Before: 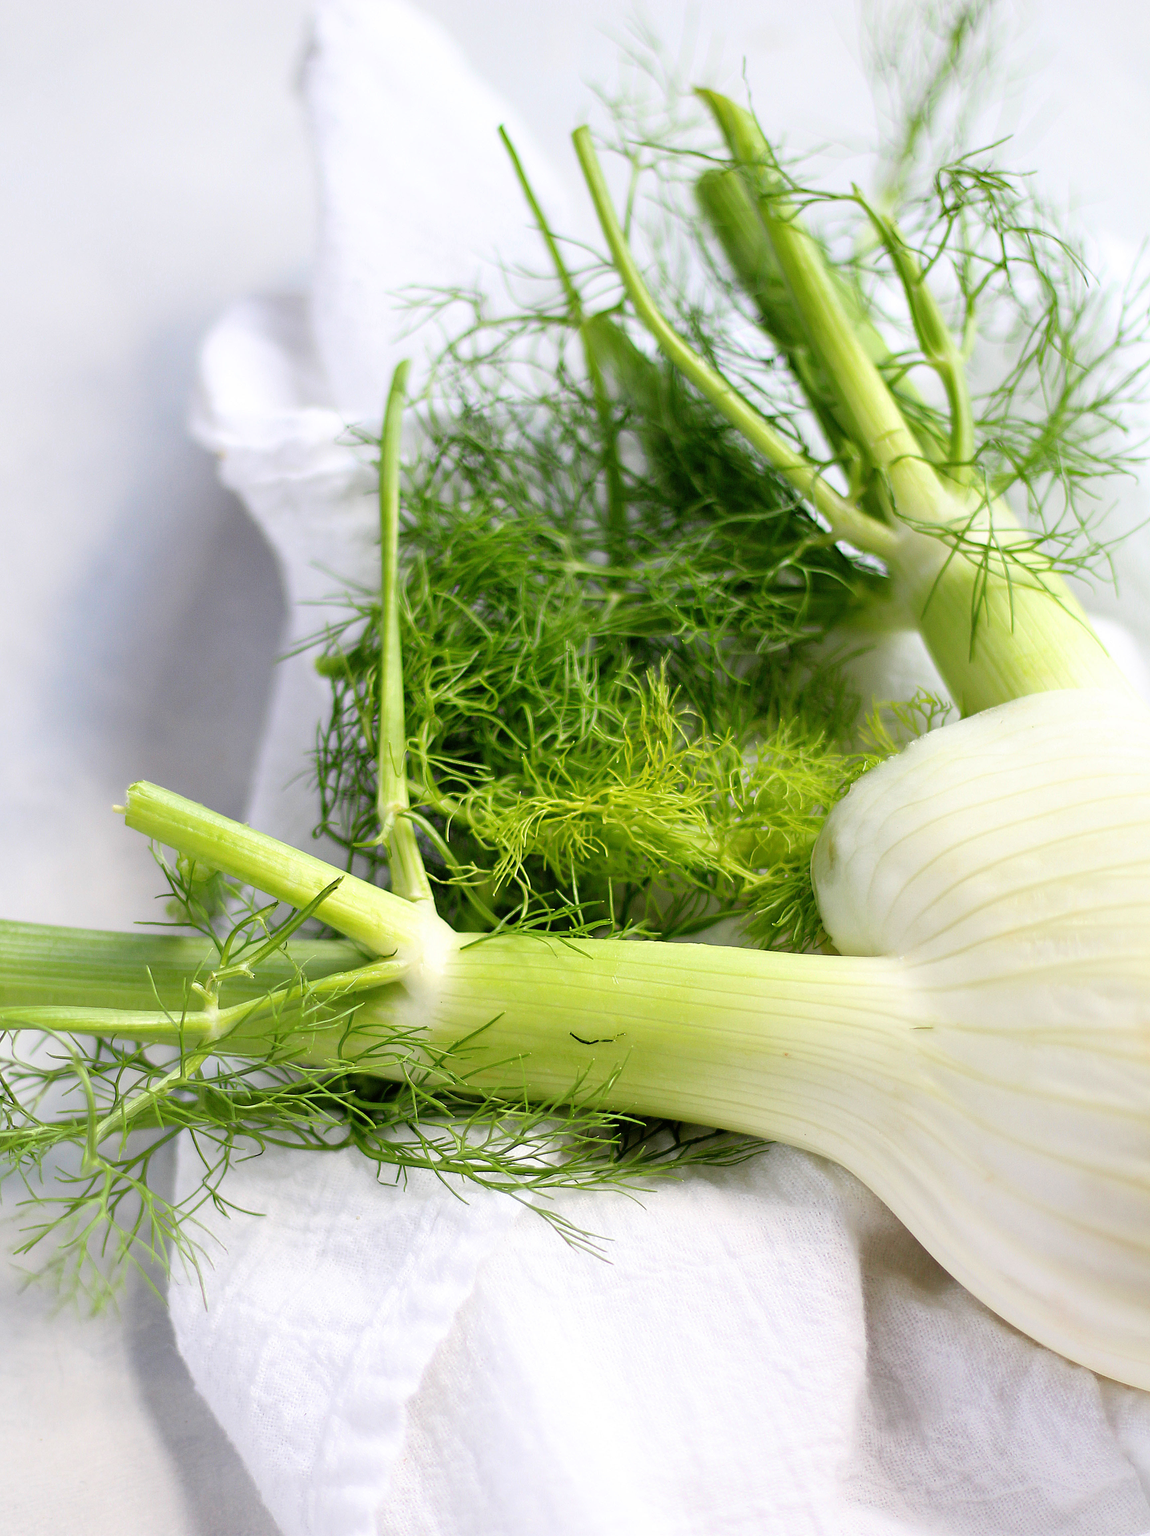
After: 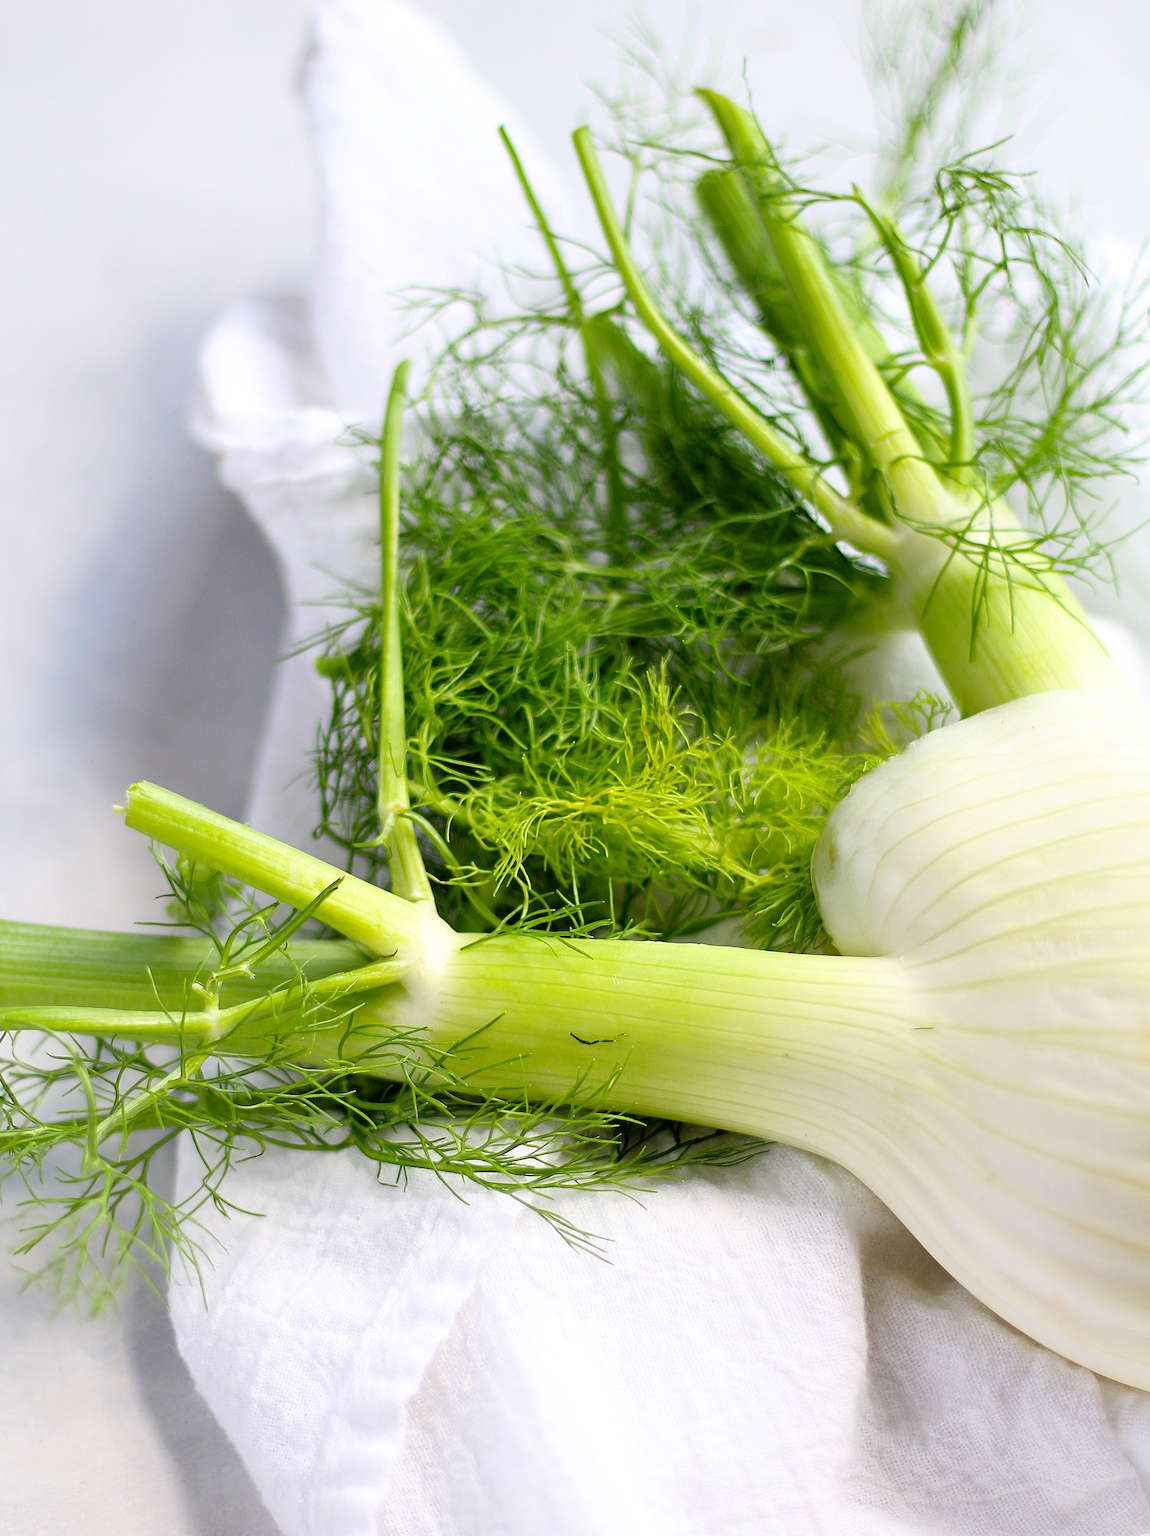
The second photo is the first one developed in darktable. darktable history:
color balance: output saturation 110%
color balance rgb: perceptual saturation grading › global saturation -1%
